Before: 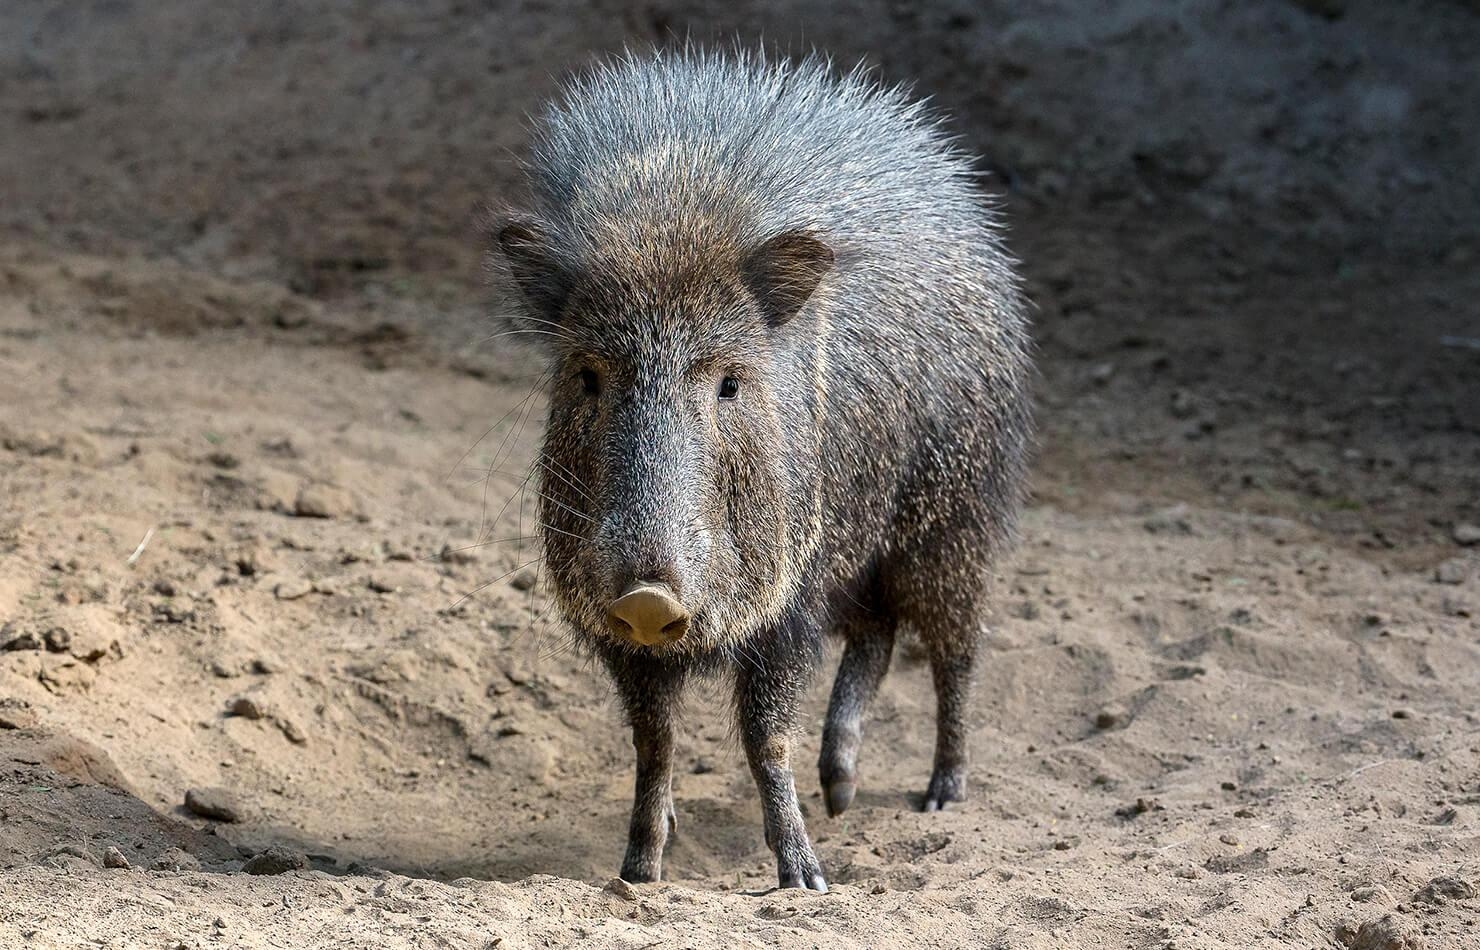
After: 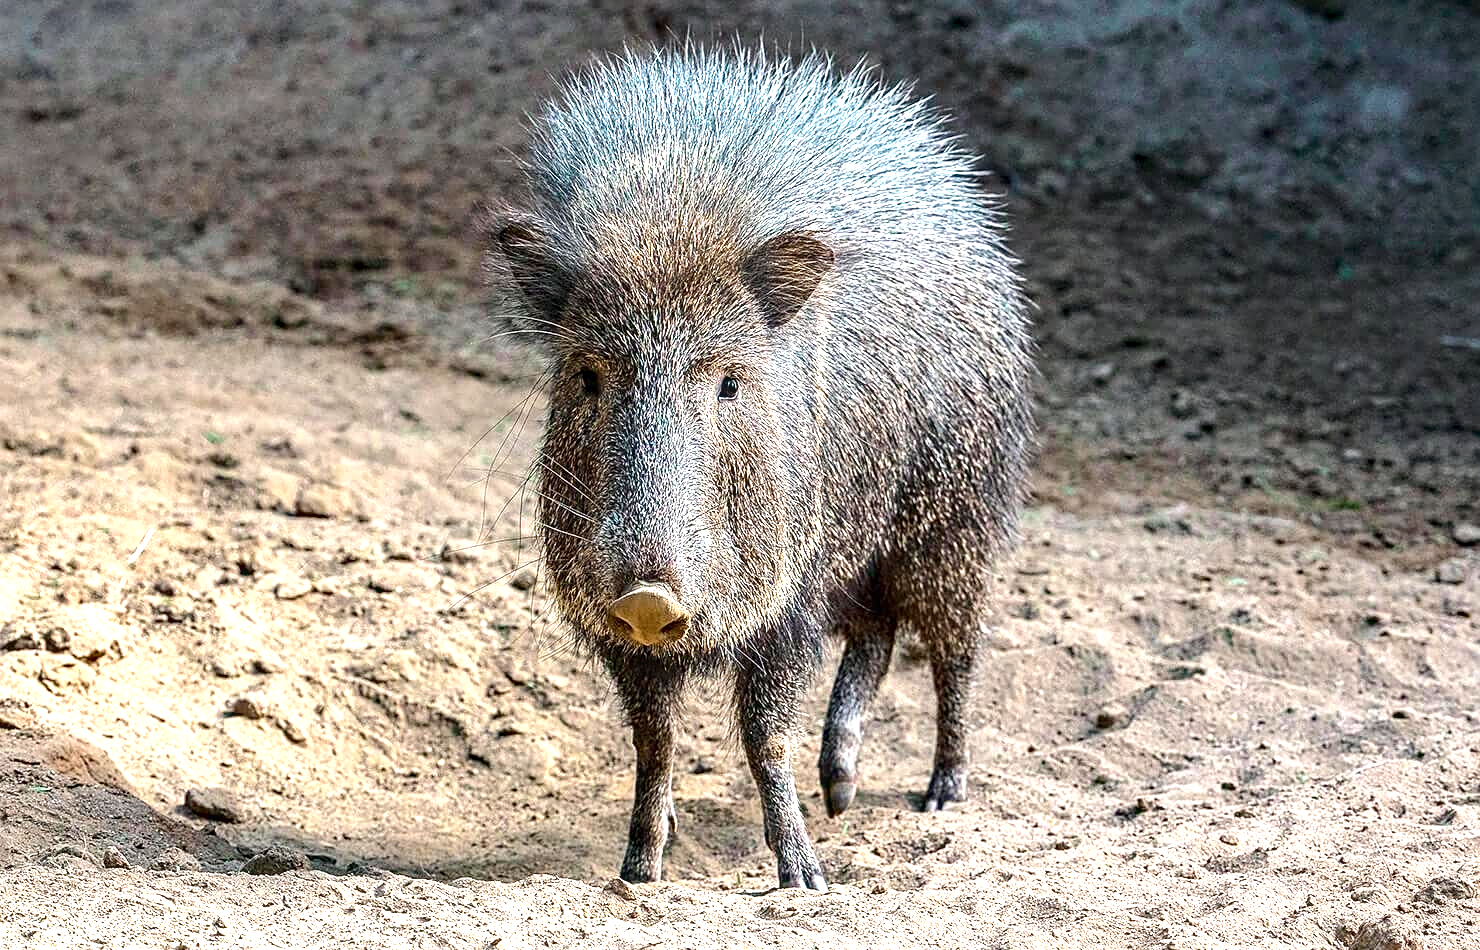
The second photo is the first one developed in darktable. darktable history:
tone equalizer: on, module defaults
local contrast: detail 130%
exposure: black level correction 0, exposure 1 EV, compensate highlight preservation false
haze removal: compatibility mode true, adaptive false
sharpen: on, module defaults
tone curve: curves: ch0 [(0, 0) (0.183, 0.152) (0.571, 0.594) (1, 1)]; ch1 [(0, 0) (0.394, 0.307) (0.5, 0.5) (0.586, 0.597) (0.625, 0.647) (1, 1)]; ch2 [(0, 0) (0.5, 0.5) (0.604, 0.616) (1, 1)], color space Lab, independent channels, preserve colors none
